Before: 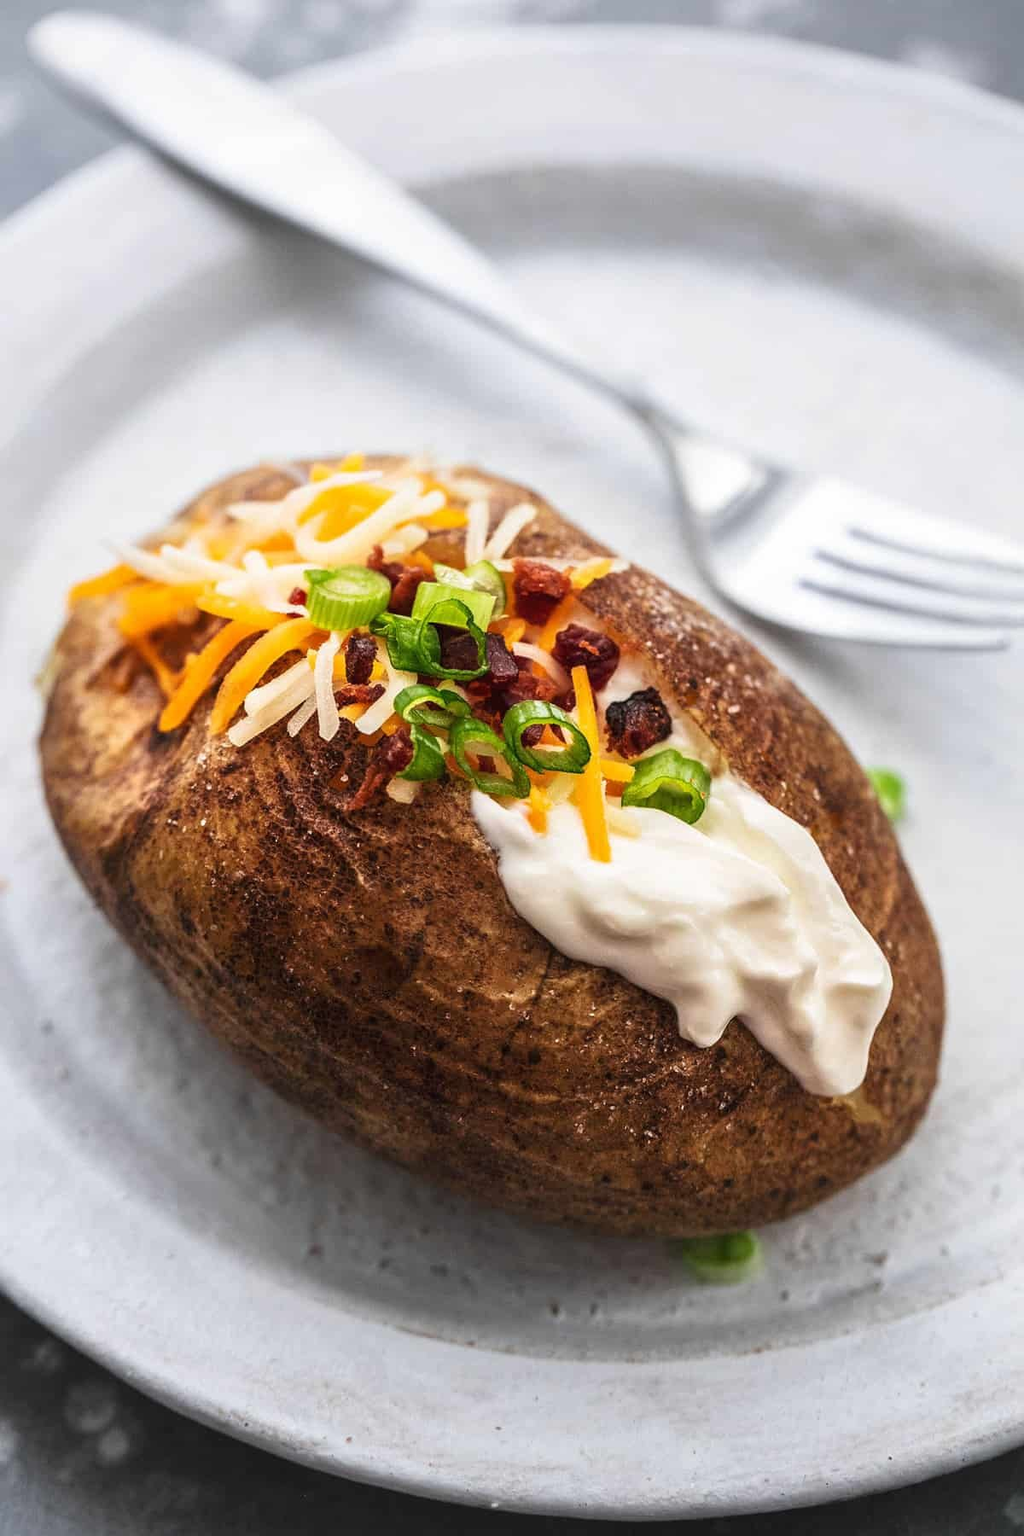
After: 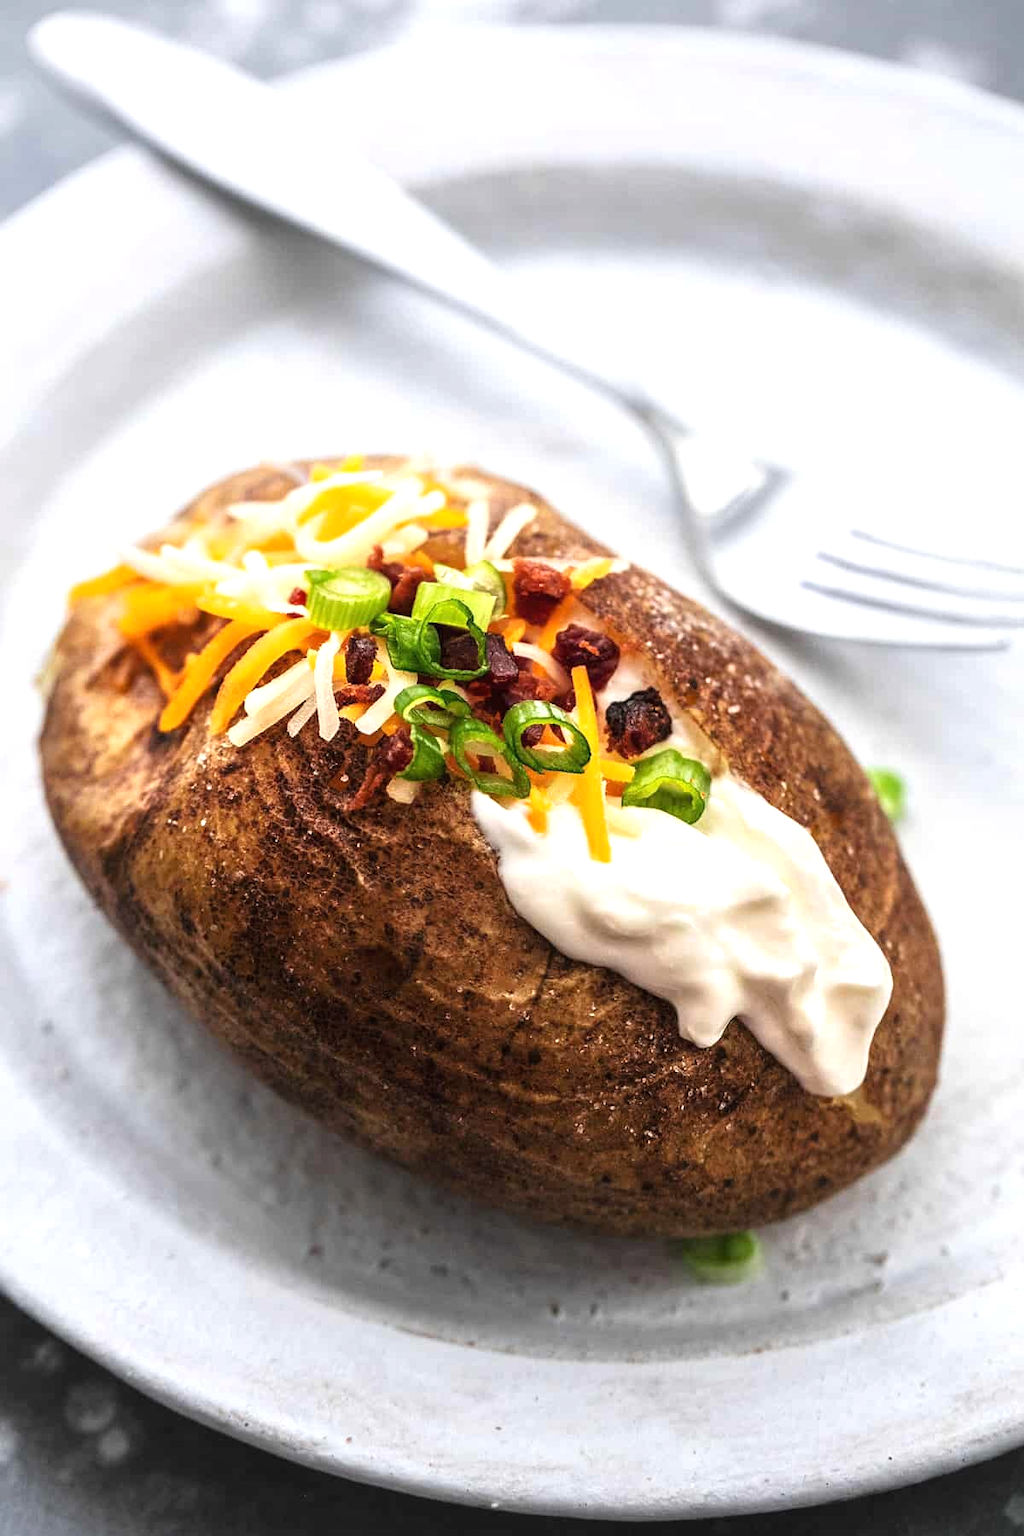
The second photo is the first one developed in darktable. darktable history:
tone equalizer: -8 EV -0.406 EV, -7 EV -0.42 EV, -6 EV -0.34 EV, -5 EV -0.195 EV, -3 EV 0.22 EV, -2 EV 0.351 EV, -1 EV 0.415 EV, +0 EV 0.418 EV
